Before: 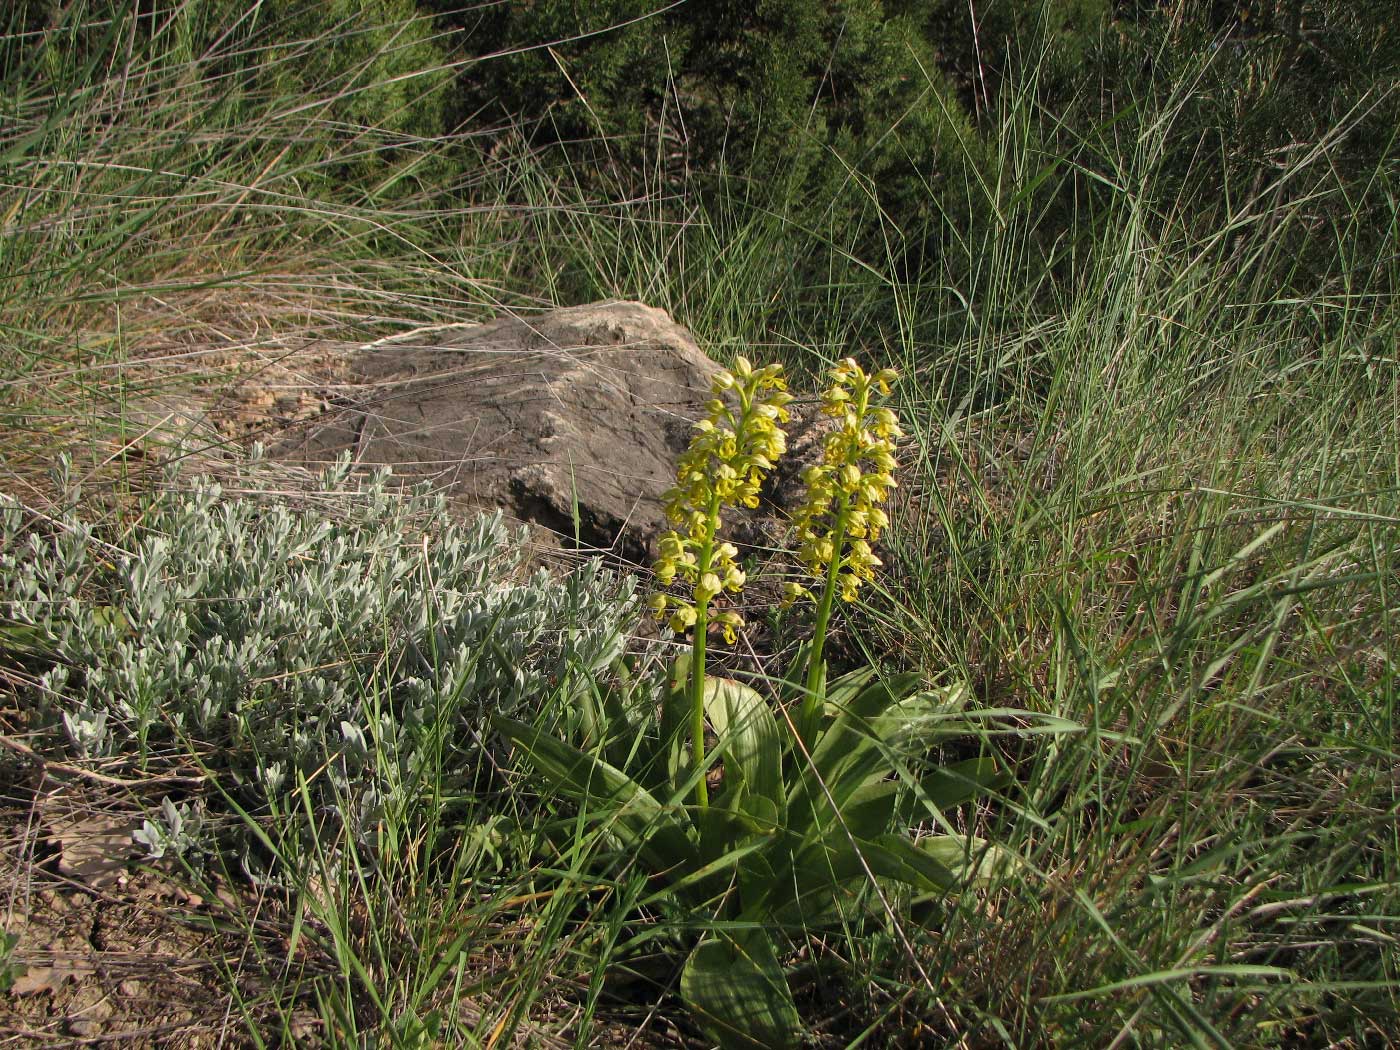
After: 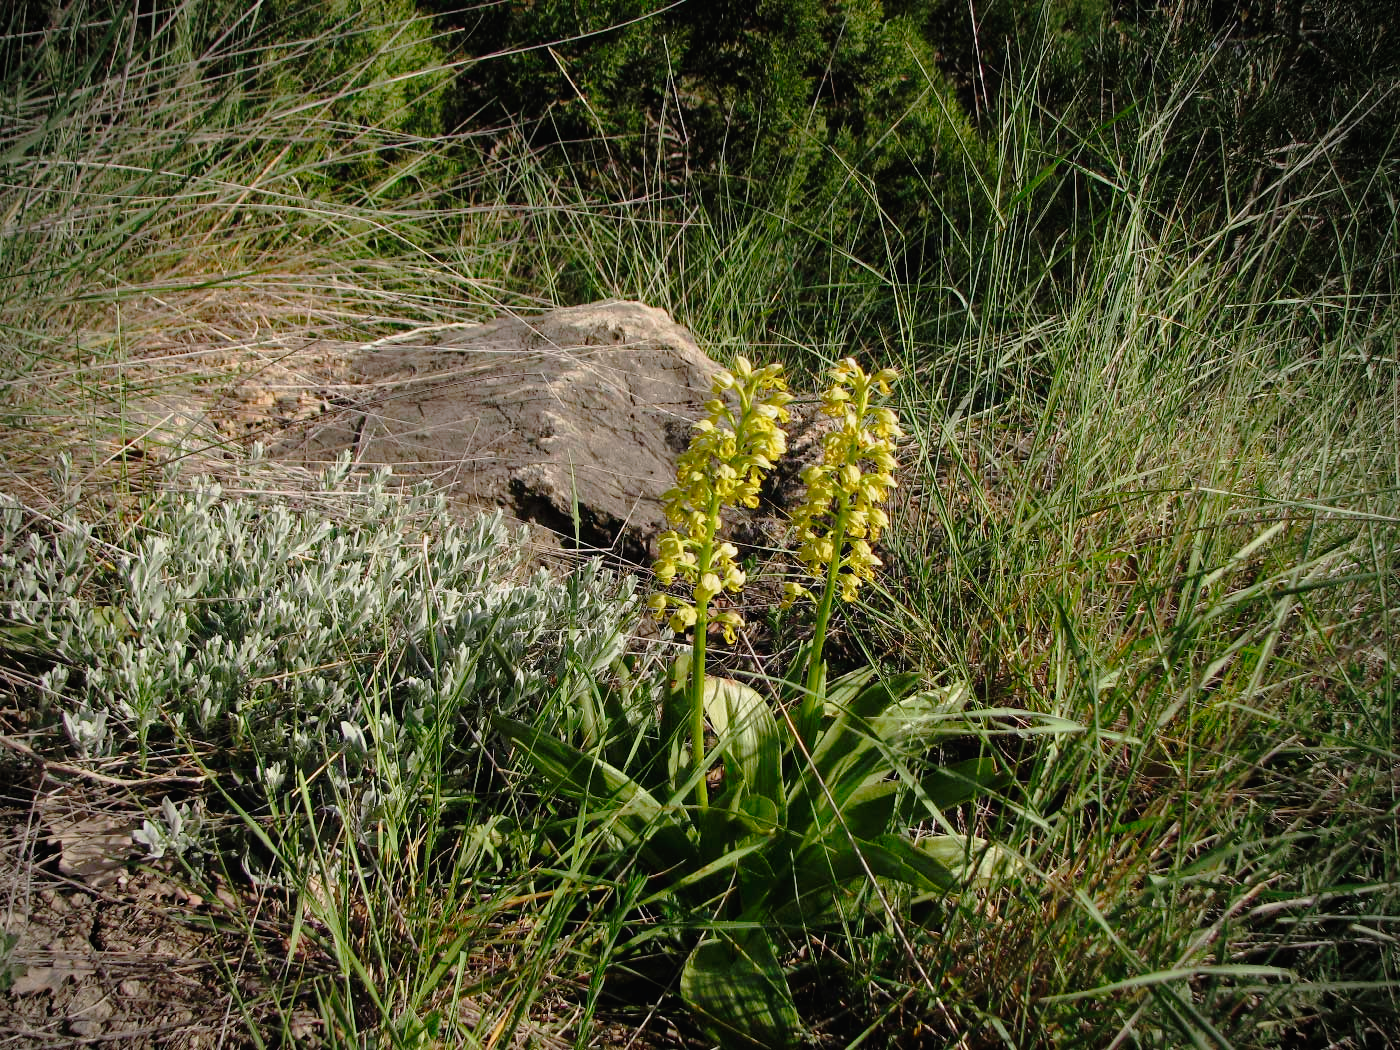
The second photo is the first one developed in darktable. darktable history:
tone curve: curves: ch0 [(0.014, 0.013) (0.088, 0.043) (0.208, 0.176) (0.257, 0.267) (0.406, 0.483) (0.489, 0.556) (0.667, 0.73) (0.793, 0.851) (0.994, 0.974)]; ch1 [(0, 0) (0.161, 0.092) (0.35, 0.33) (0.392, 0.392) (0.457, 0.467) (0.505, 0.497) (0.537, 0.518) (0.553, 0.53) (0.58, 0.567) (0.739, 0.697) (1, 1)]; ch2 [(0, 0) (0.346, 0.362) (0.448, 0.419) (0.502, 0.499) (0.533, 0.517) (0.556, 0.533) (0.629, 0.619) (0.717, 0.678) (1, 1)], preserve colors none
vignetting: fall-off start 79.84%
exposure: black level correction 0.002, exposure -0.097 EV, compensate highlight preservation false
